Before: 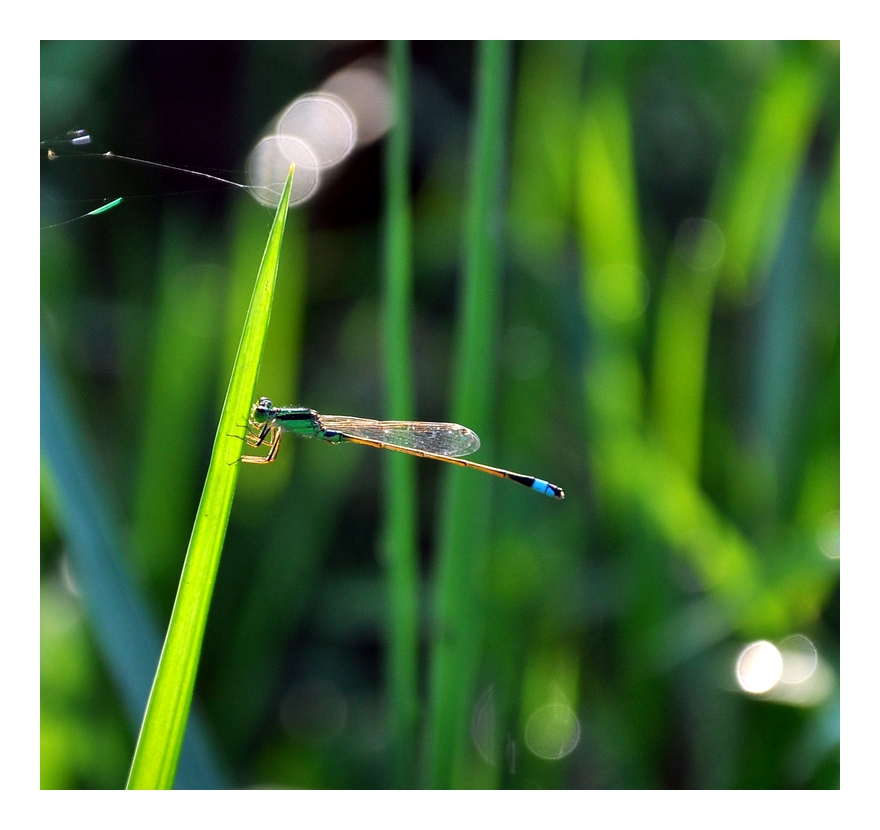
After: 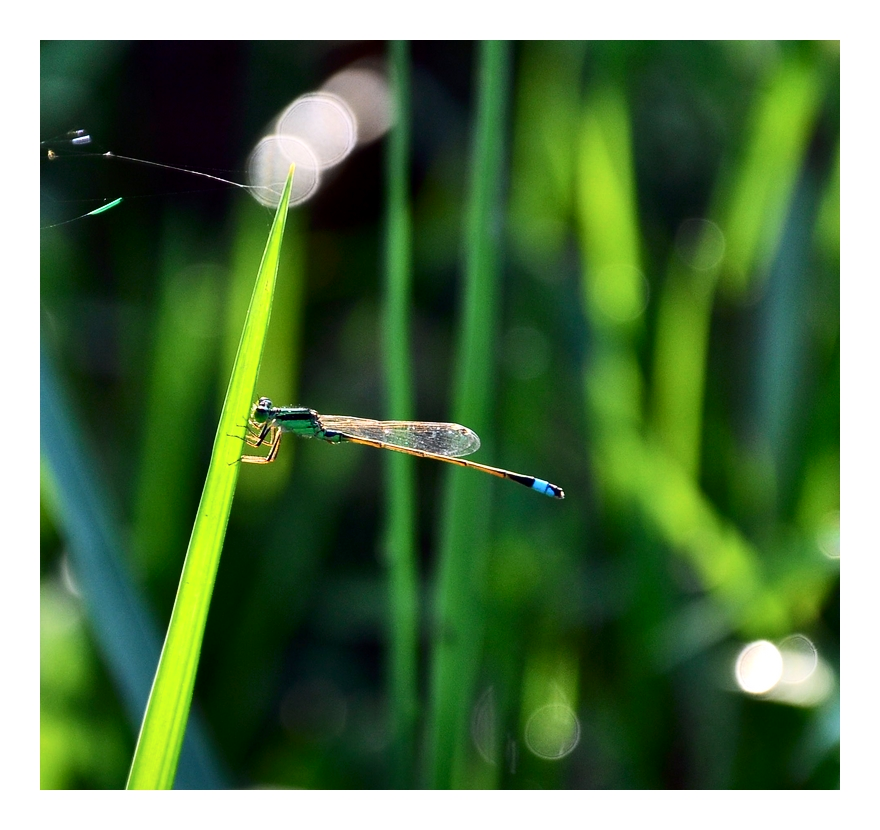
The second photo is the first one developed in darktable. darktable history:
base curve: curves: ch0 [(0, 0) (0.297, 0.298) (1, 1)], preserve colors none
contrast brightness saturation: contrast 0.22
